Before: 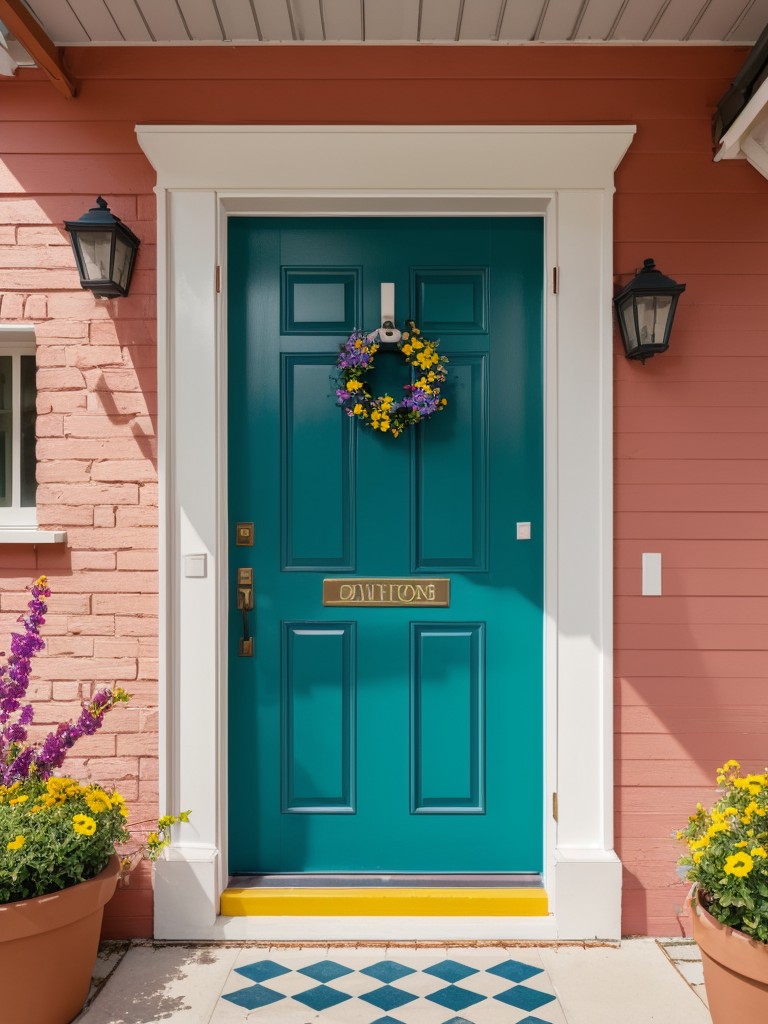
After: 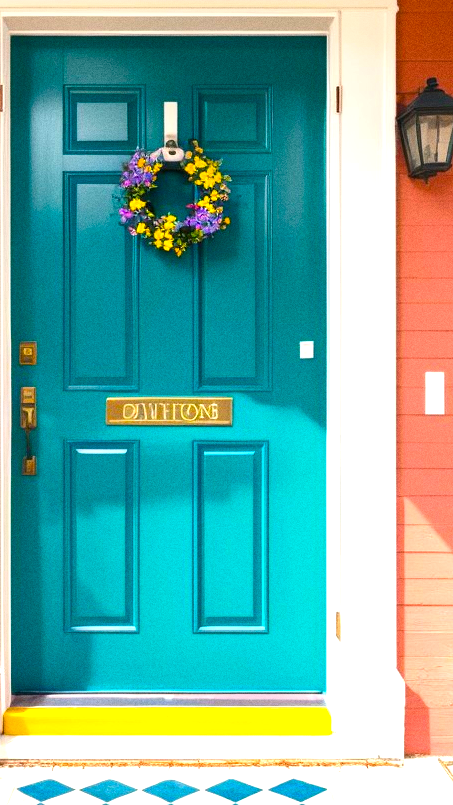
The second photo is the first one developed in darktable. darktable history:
grain: on, module defaults
crop and rotate: left 28.256%, top 17.734%, right 12.656%, bottom 3.573%
exposure: exposure 1.25 EV, compensate exposure bias true, compensate highlight preservation false
color balance rgb: linear chroma grading › global chroma 15%, perceptual saturation grading › global saturation 30%
